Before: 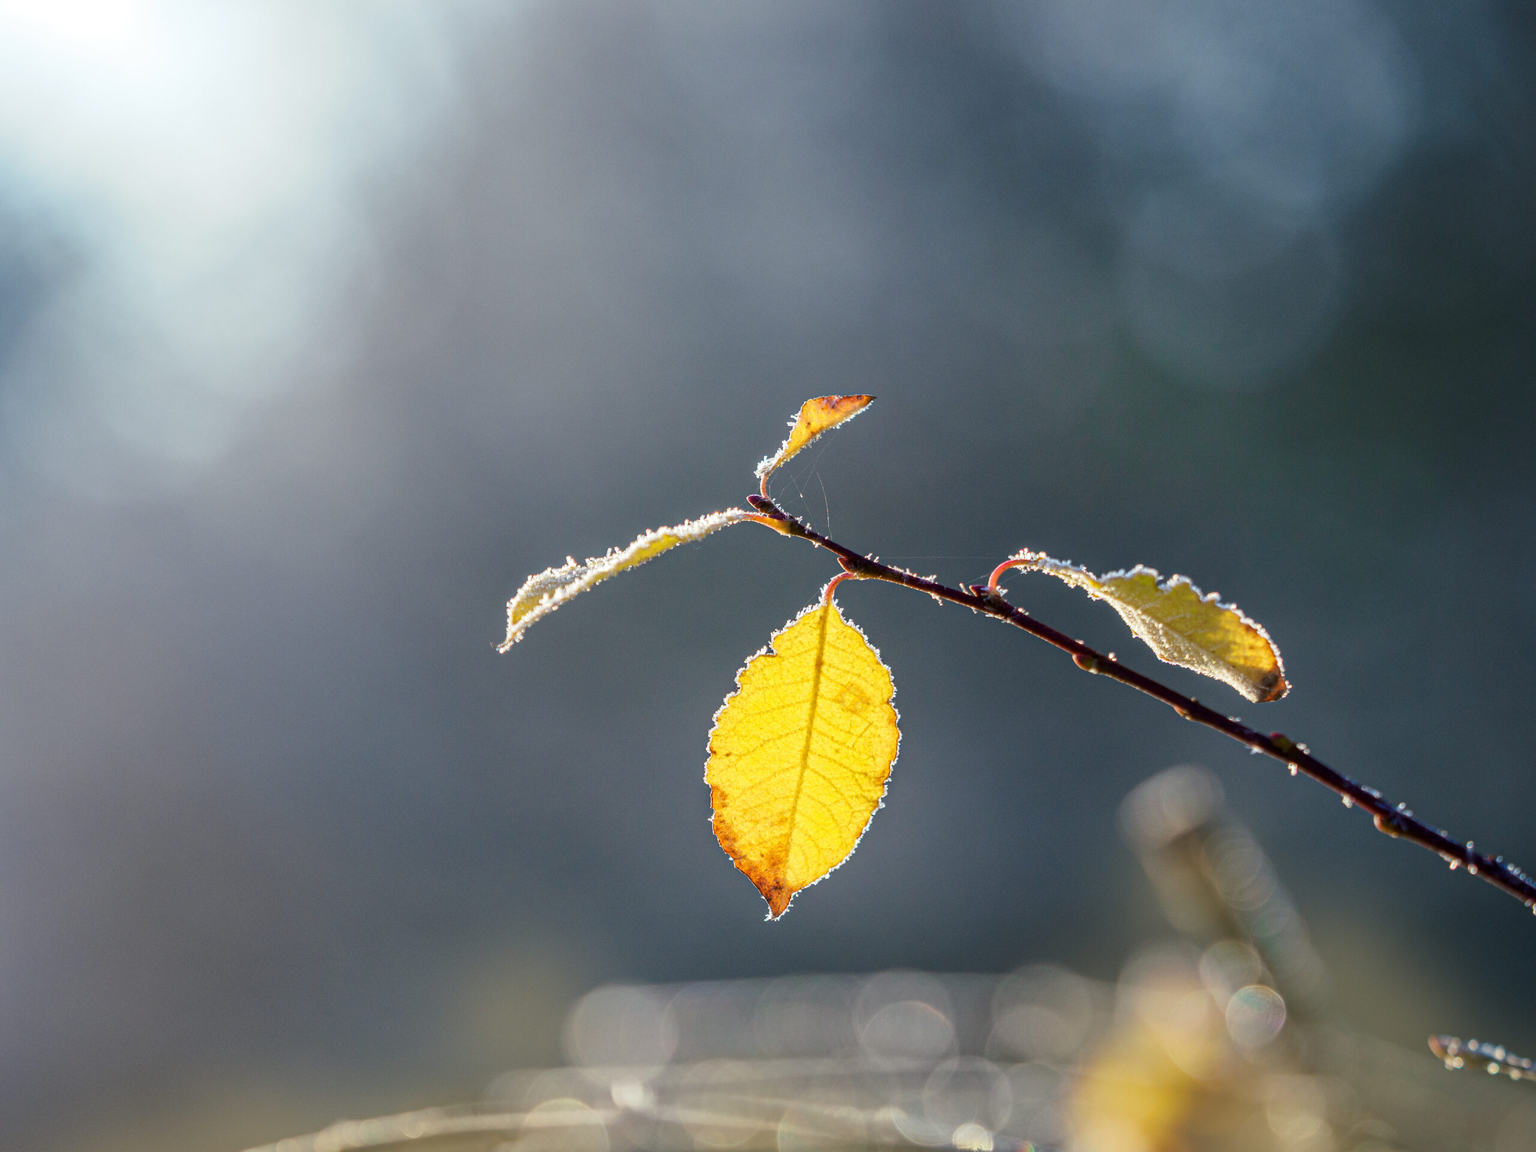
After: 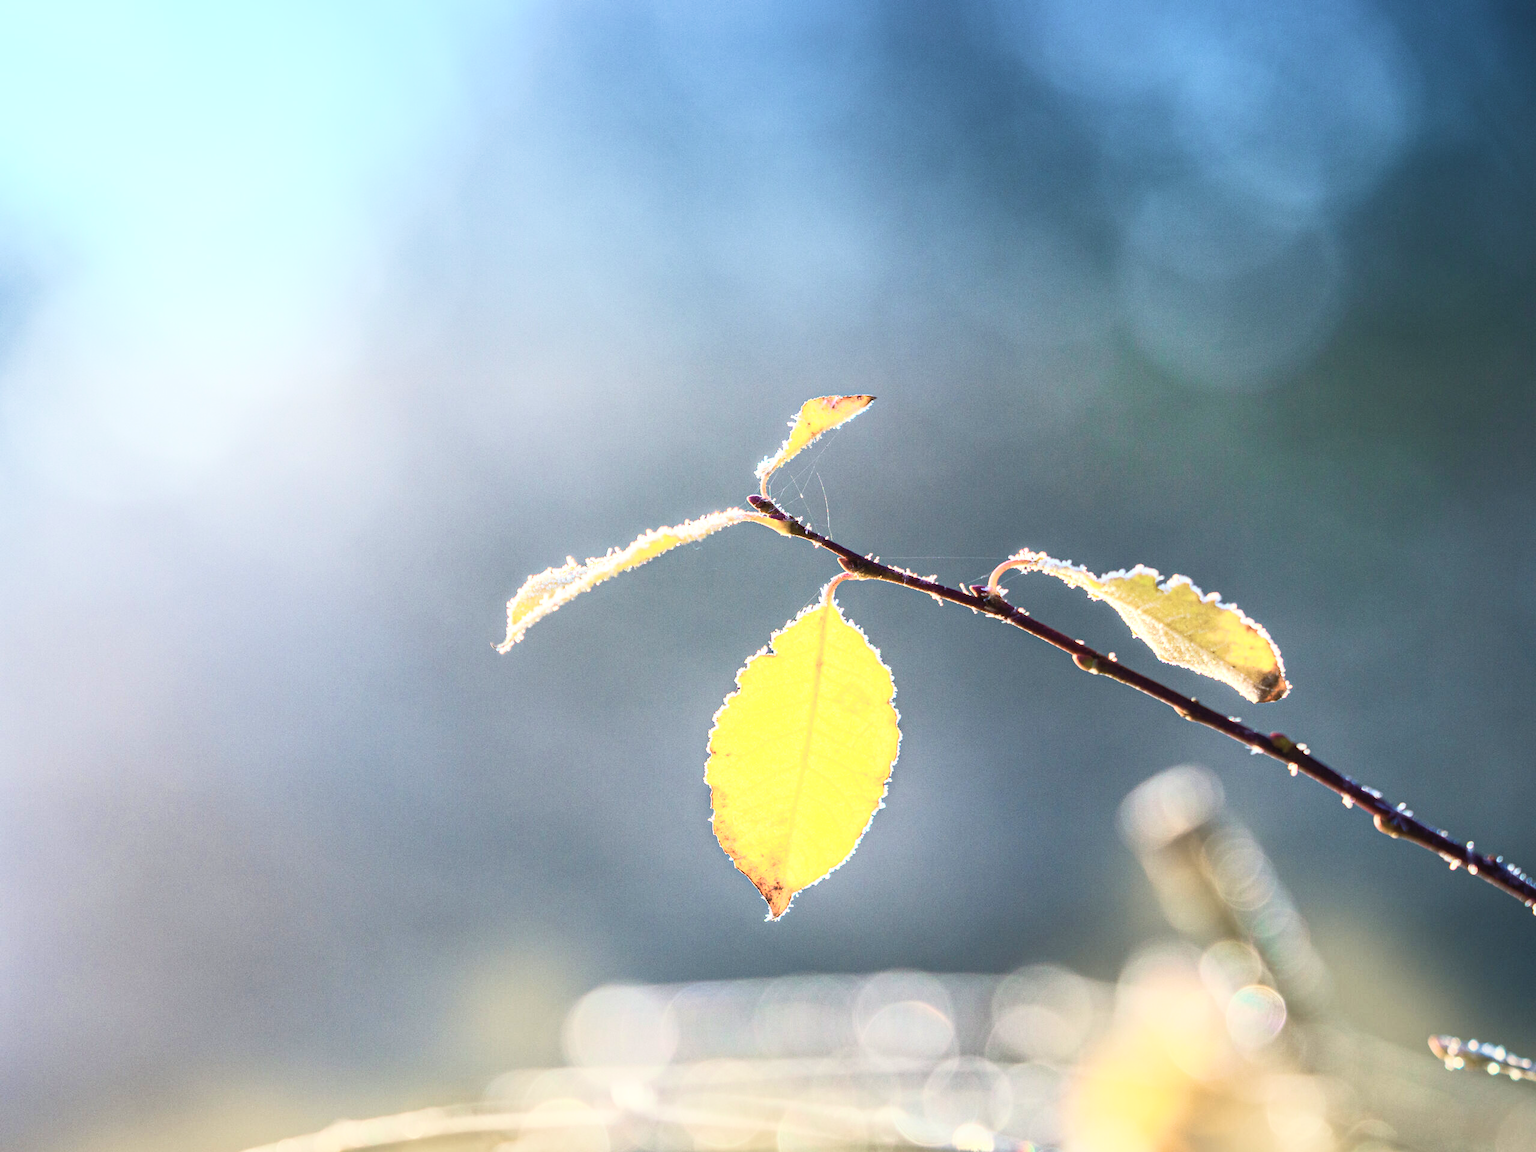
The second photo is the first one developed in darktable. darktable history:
graduated density: density 2.02 EV, hardness 44%, rotation 0.374°, offset 8.21, hue 208.8°, saturation 97%
velvia: strength 45%
exposure: exposure 0.367 EV, compensate highlight preservation false
contrast brightness saturation: contrast 0.43, brightness 0.56, saturation -0.19
